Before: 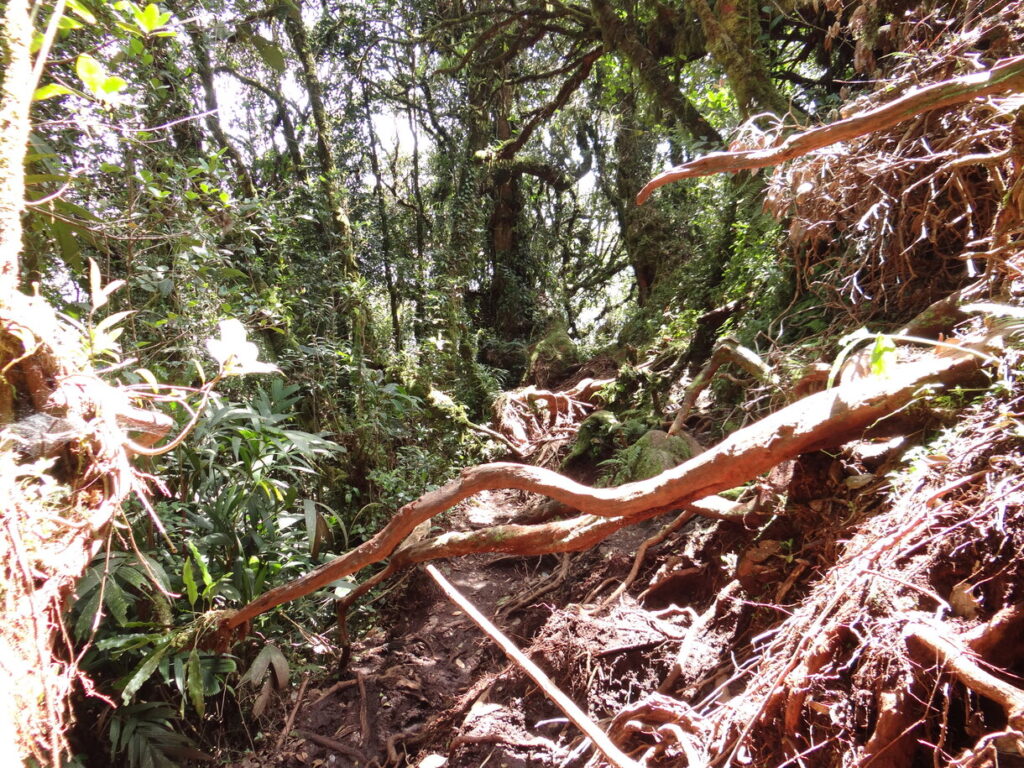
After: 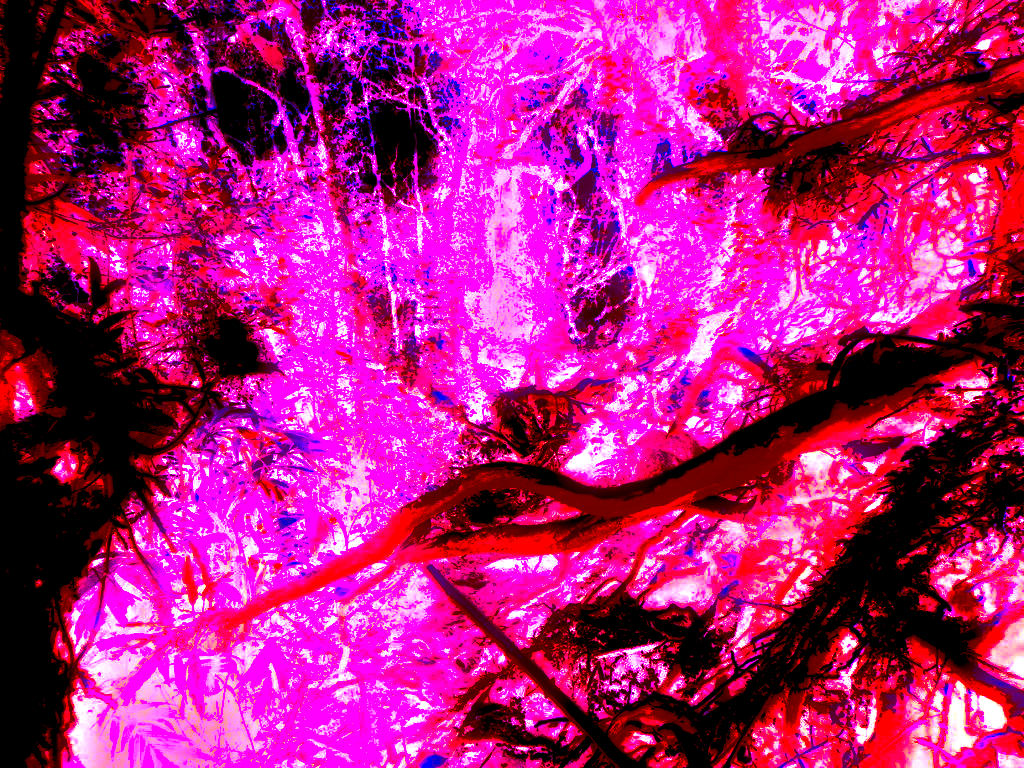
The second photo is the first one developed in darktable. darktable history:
bloom: size 5%, threshold 95%, strength 15%
white balance: red 8, blue 8
